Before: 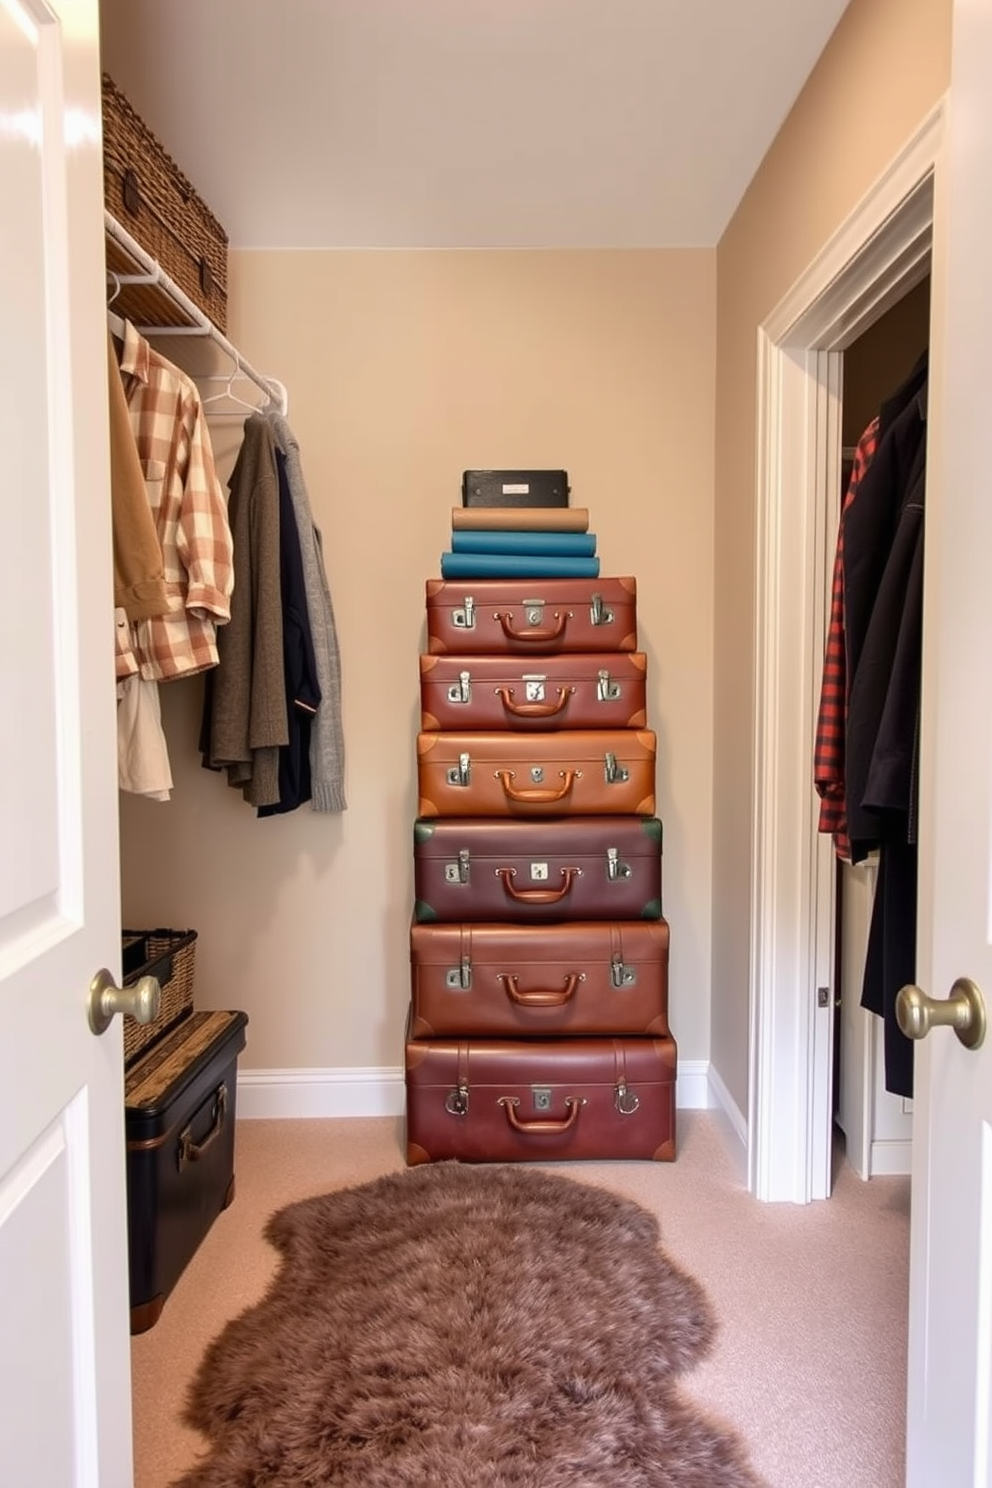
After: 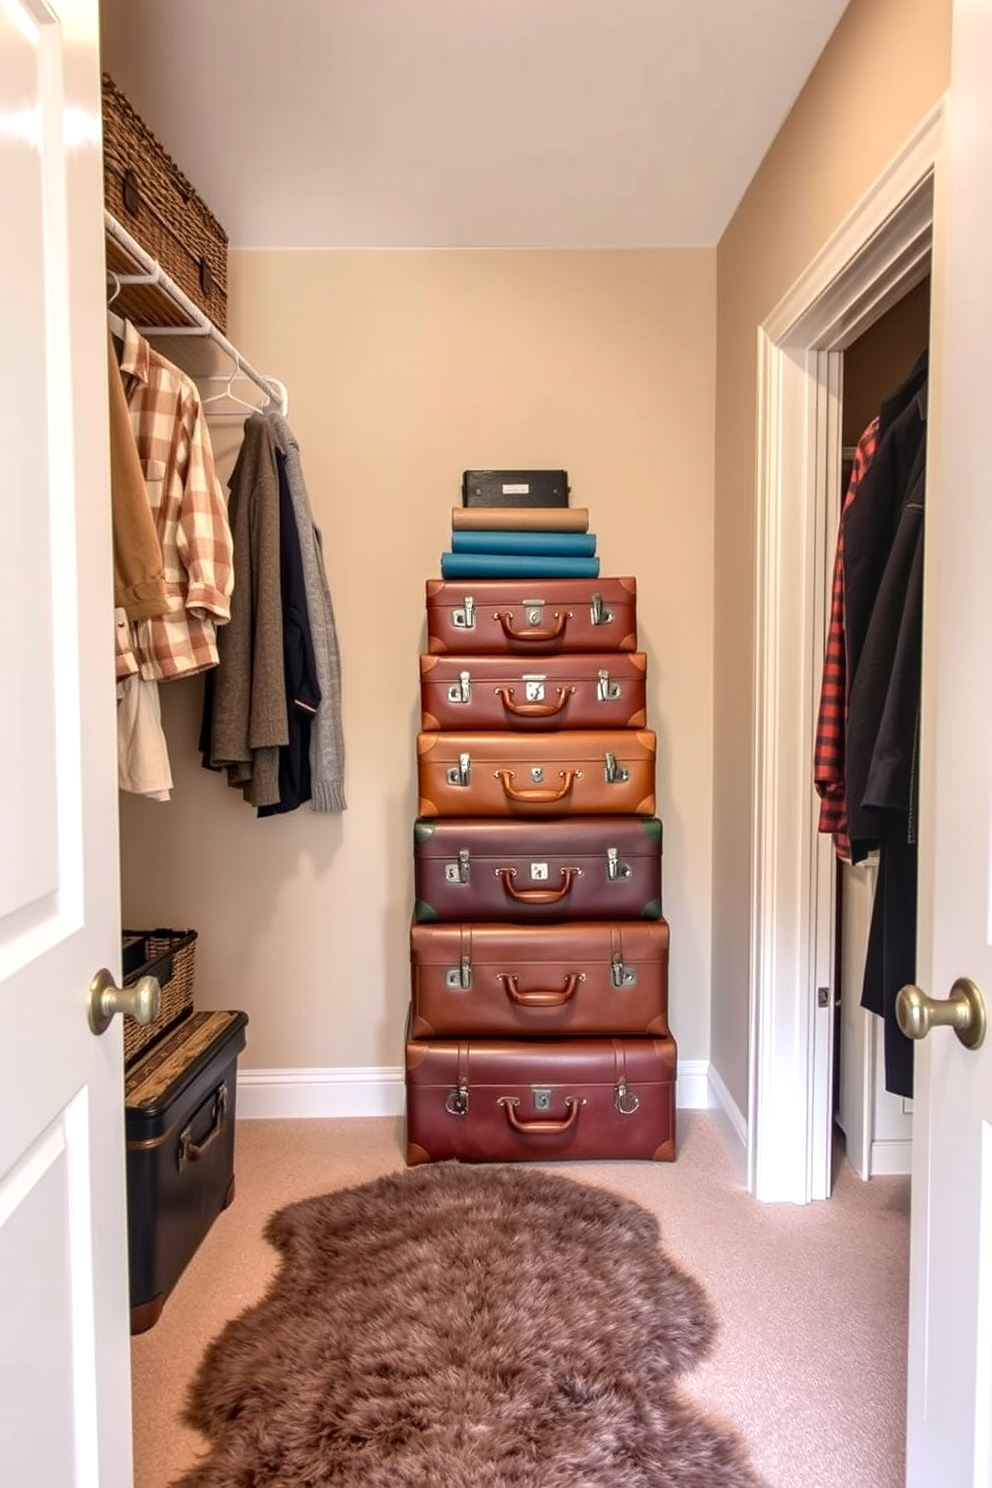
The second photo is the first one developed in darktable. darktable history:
levels: black 8.58%, levels [0, 0.476, 0.951]
local contrast: on, module defaults
